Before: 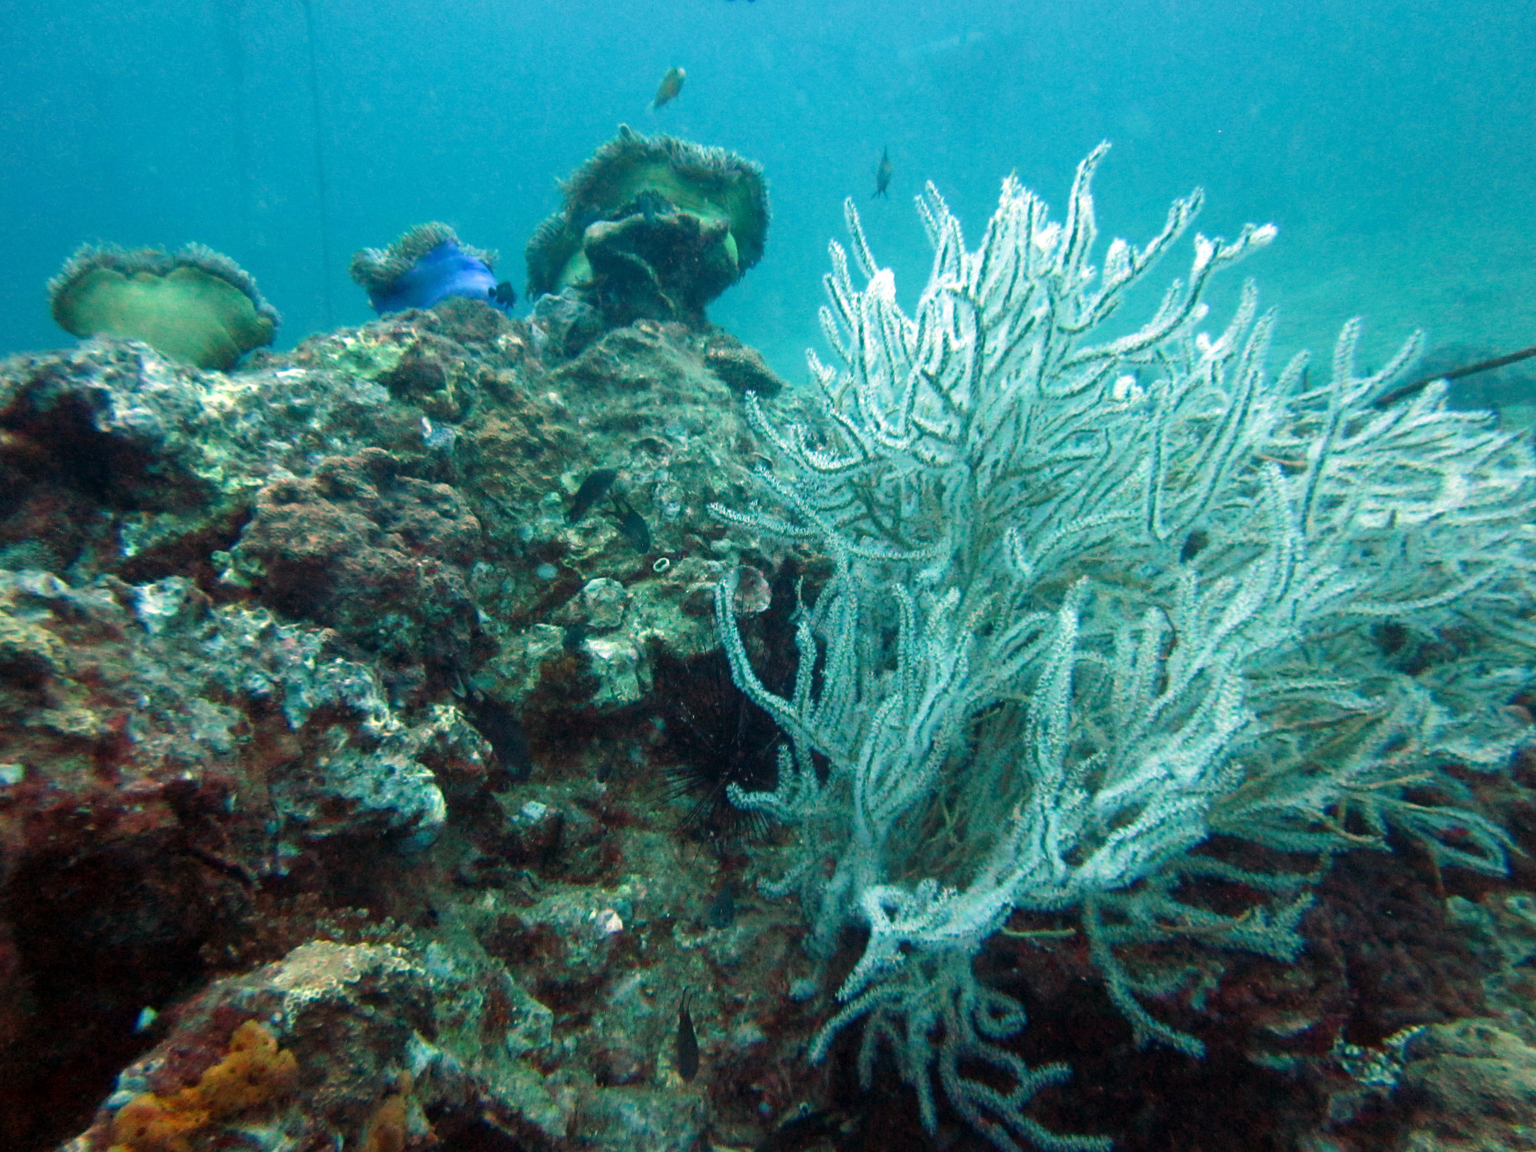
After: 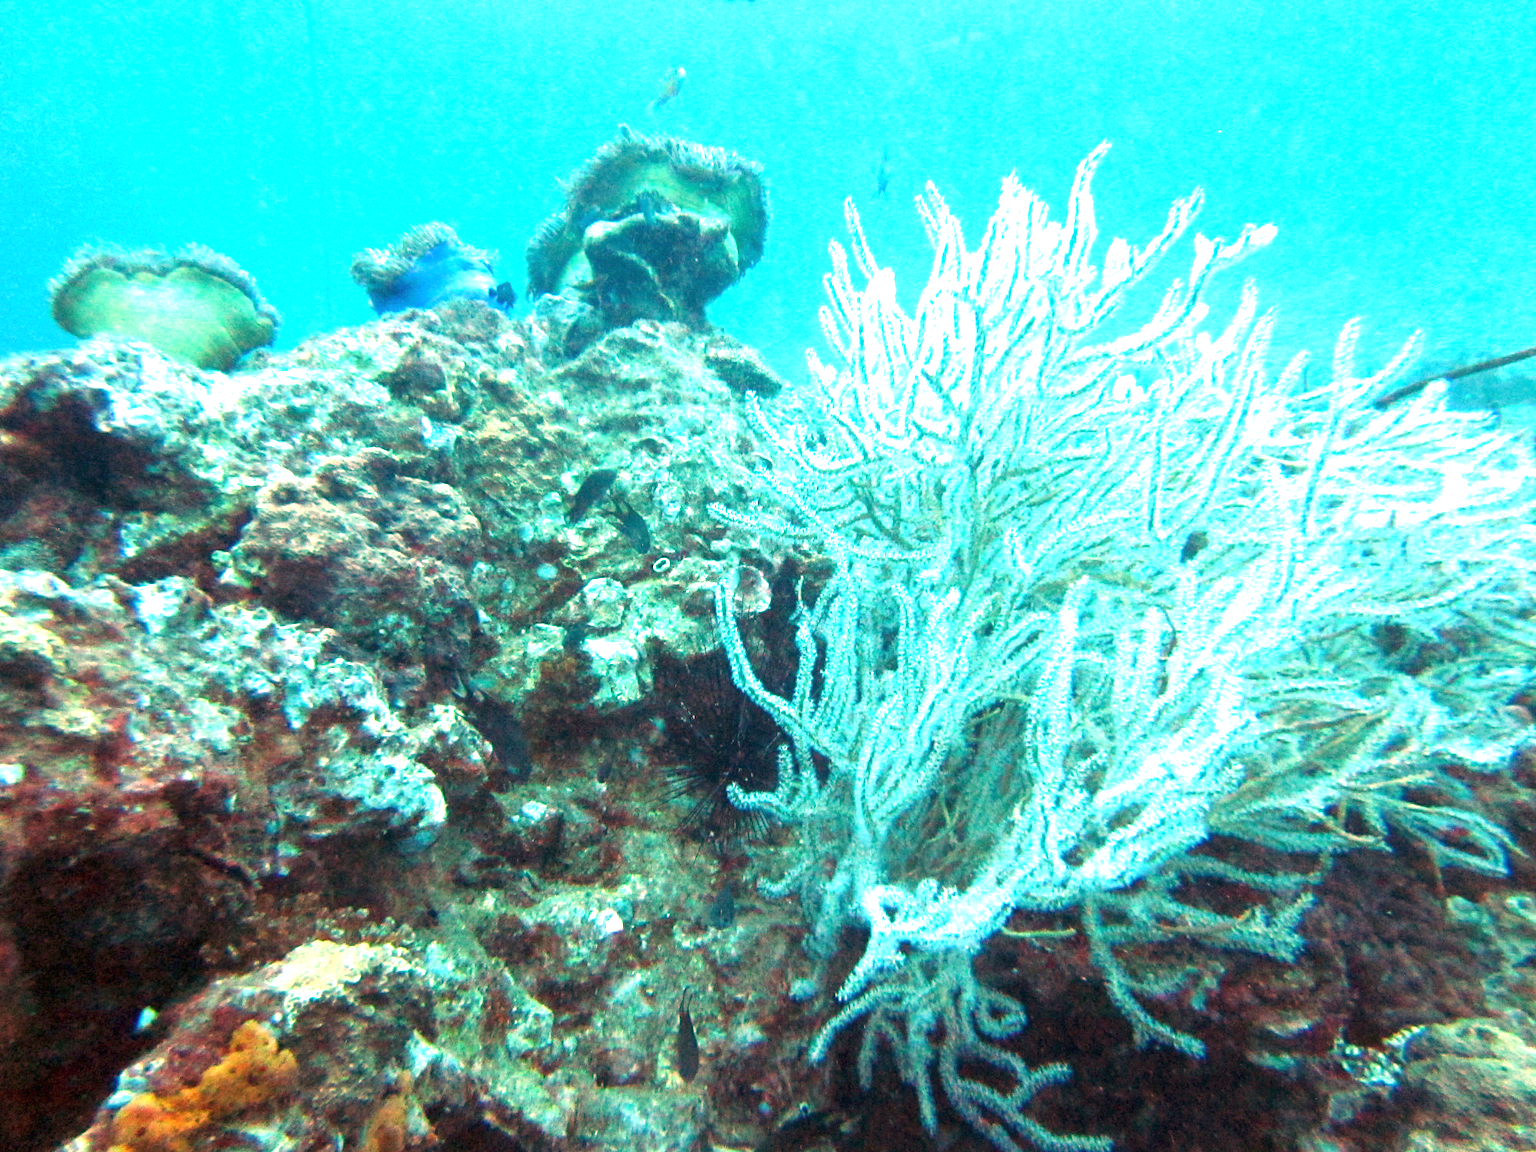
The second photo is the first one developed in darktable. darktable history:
exposure: black level correction 0, exposure 1.754 EV, compensate highlight preservation false
